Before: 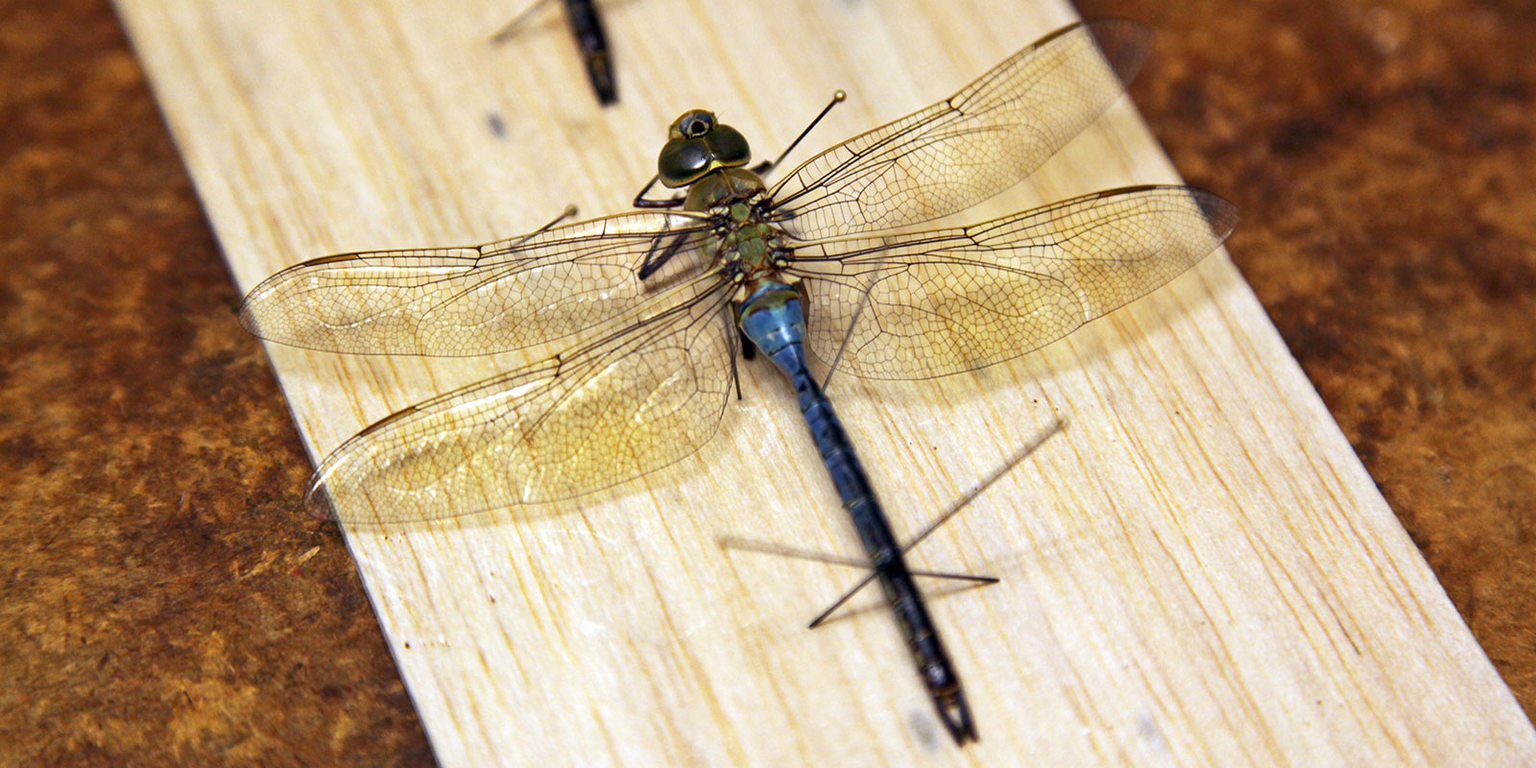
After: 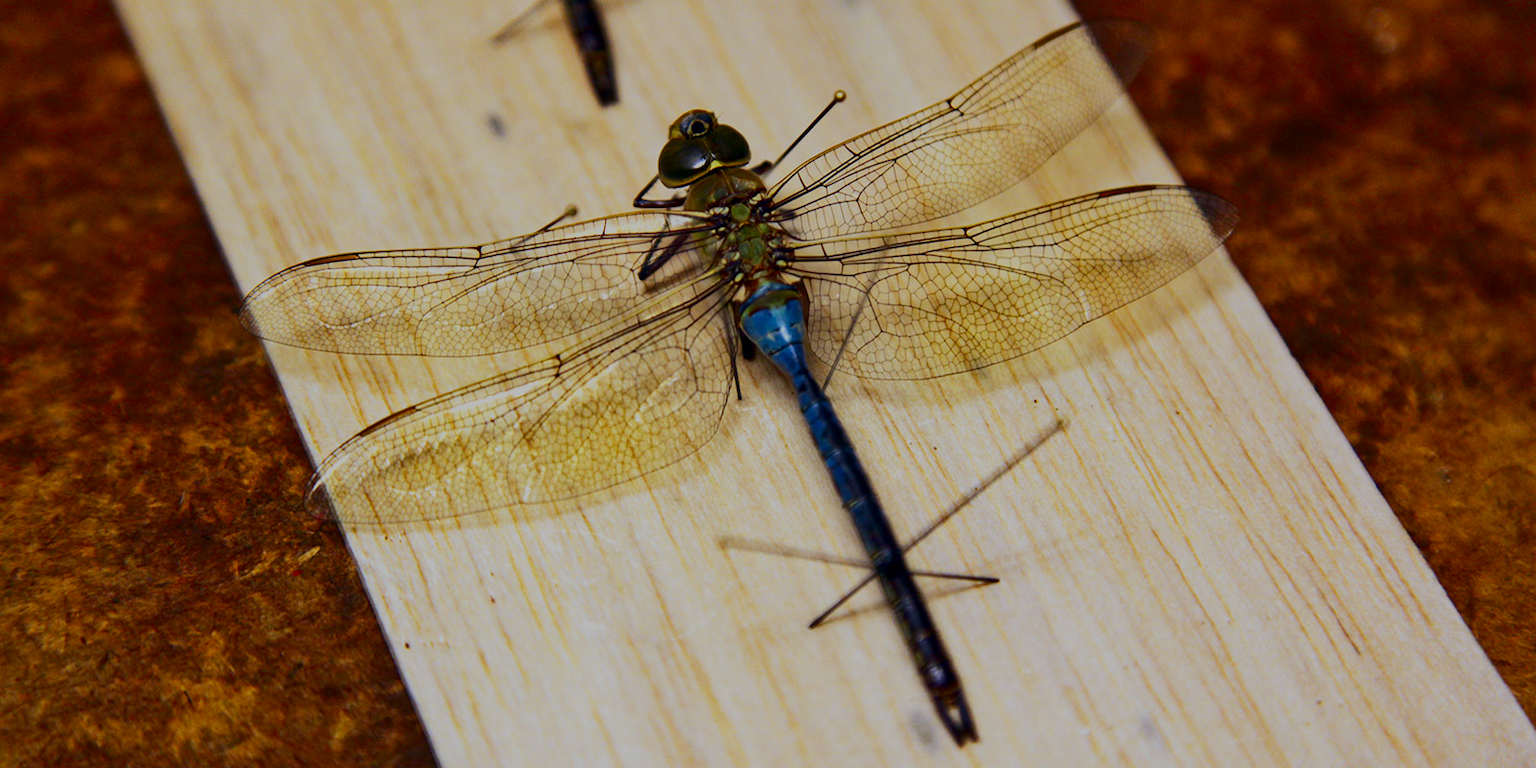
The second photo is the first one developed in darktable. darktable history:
contrast brightness saturation: brightness -0.248, saturation 0.2
filmic rgb: black relative exposure -16 EV, white relative exposure 4.94 EV, threshold 2.99 EV, hardness 6.22, preserve chrominance RGB euclidean norm, color science v5 (2021), contrast in shadows safe, contrast in highlights safe, enable highlight reconstruction true
